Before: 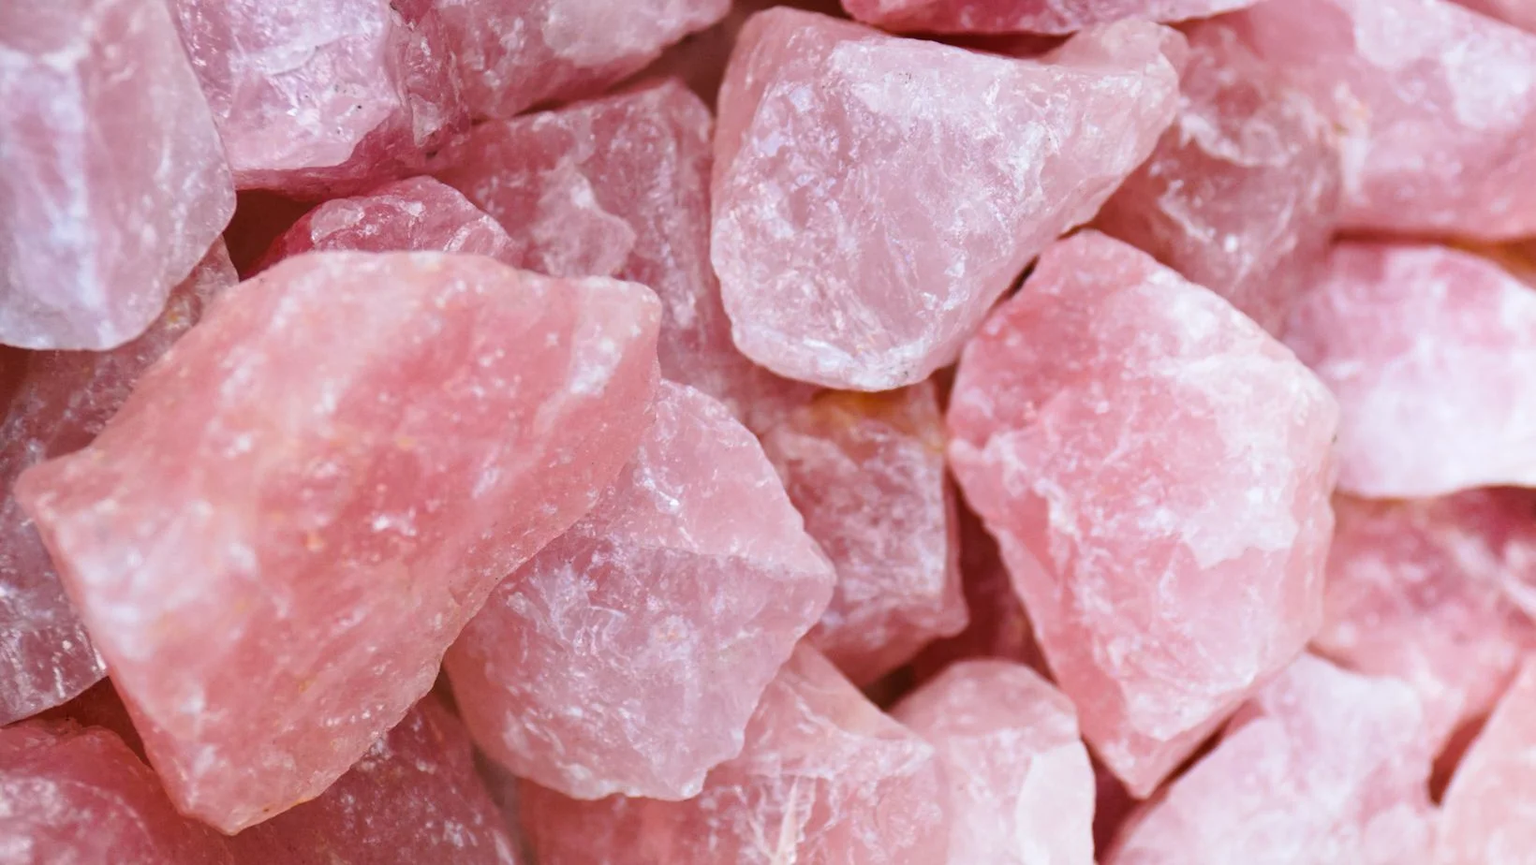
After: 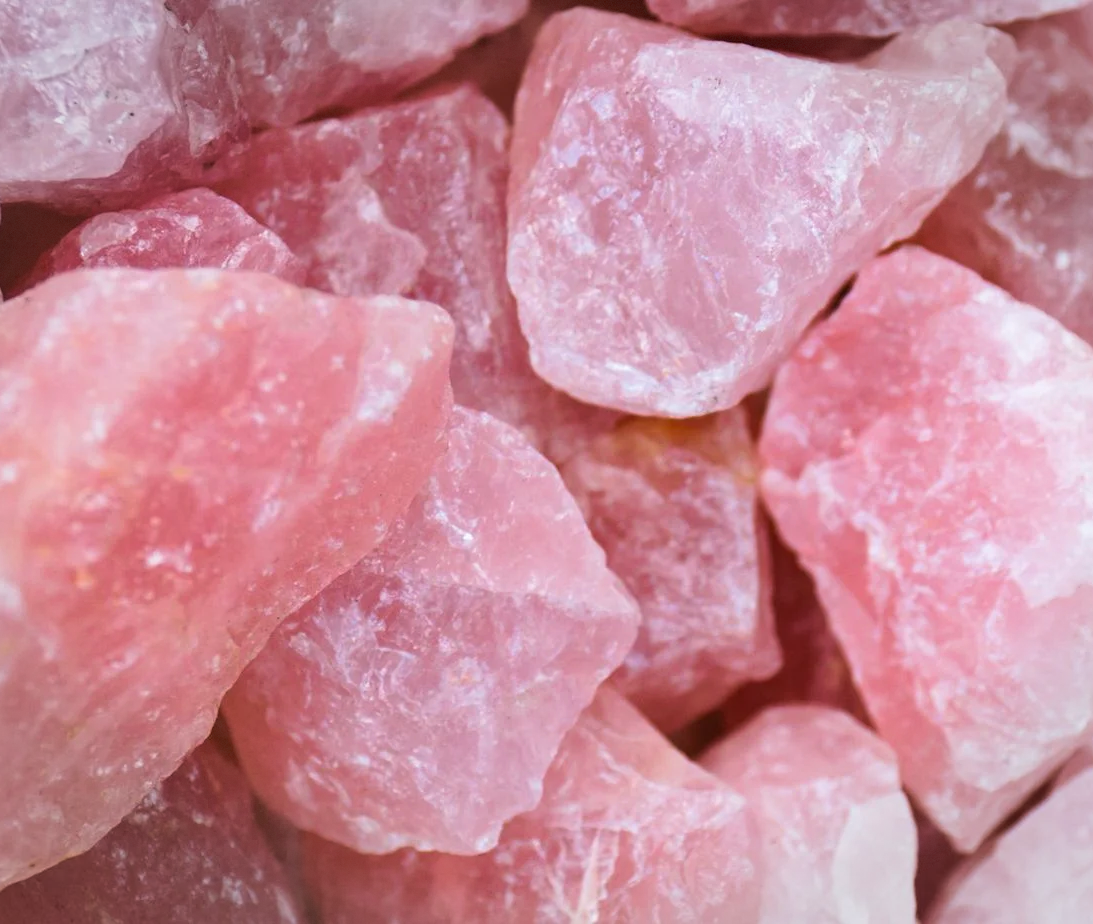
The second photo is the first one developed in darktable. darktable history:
crop: left 15.419%, right 17.914%
velvia: on, module defaults
vignetting: fall-off start 91%, fall-off radius 39.39%, brightness -0.182, saturation -0.3, width/height ratio 1.219, shape 1.3, dithering 8-bit output, unbound false
